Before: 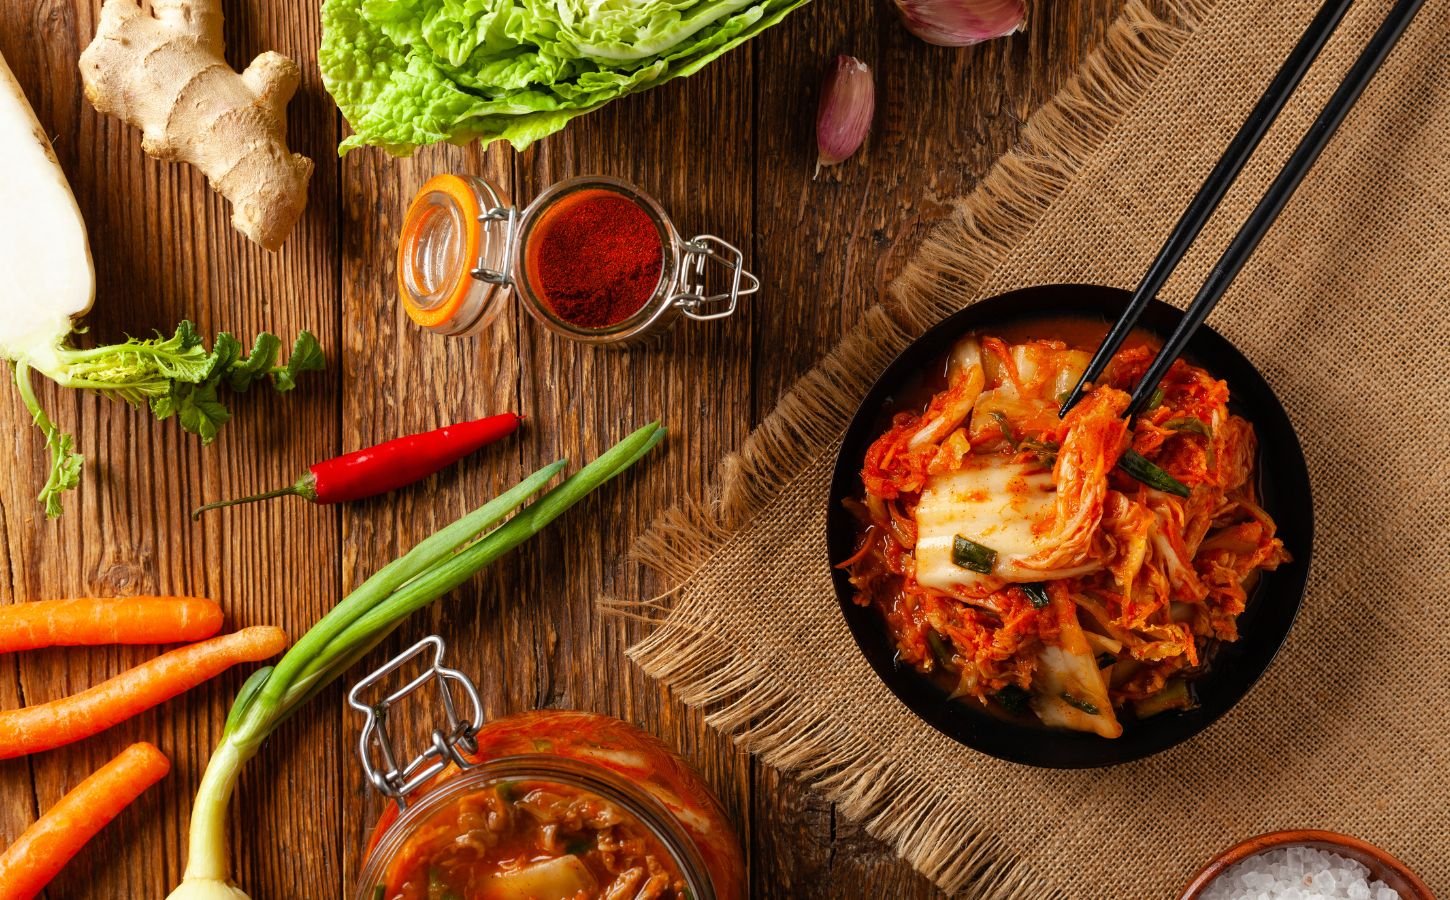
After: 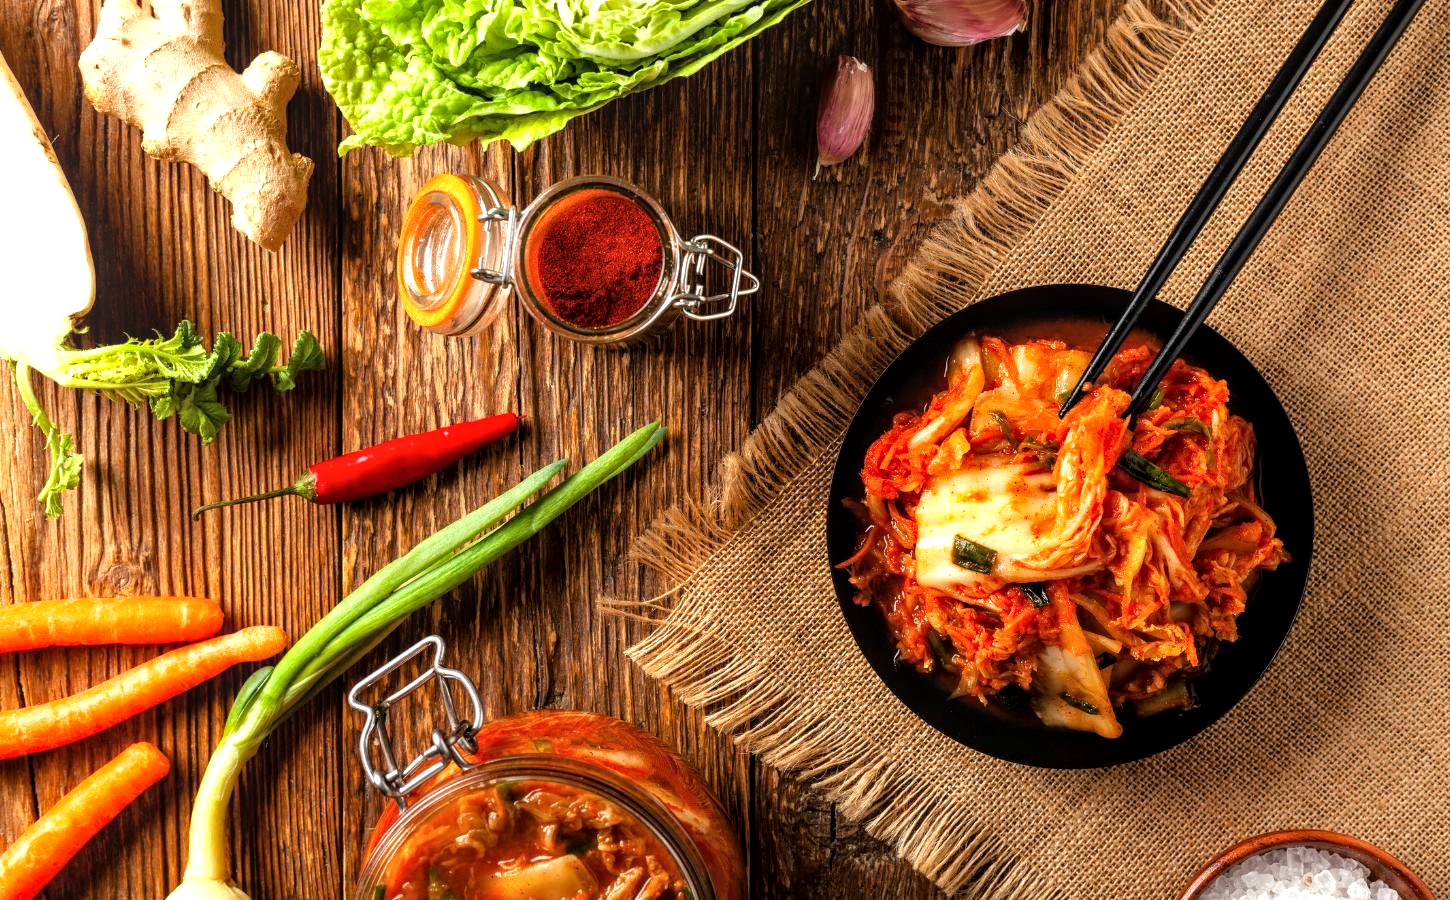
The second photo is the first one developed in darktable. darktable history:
tone equalizer: -8 EV -0.715 EV, -7 EV -0.67 EV, -6 EV -0.597 EV, -5 EV -0.392 EV, -3 EV 0.379 EV, -2 EV 0.6 EV, -1 EV 0.691 EV, +0 EV 0.725 EV
local contrast: on, module defaults
